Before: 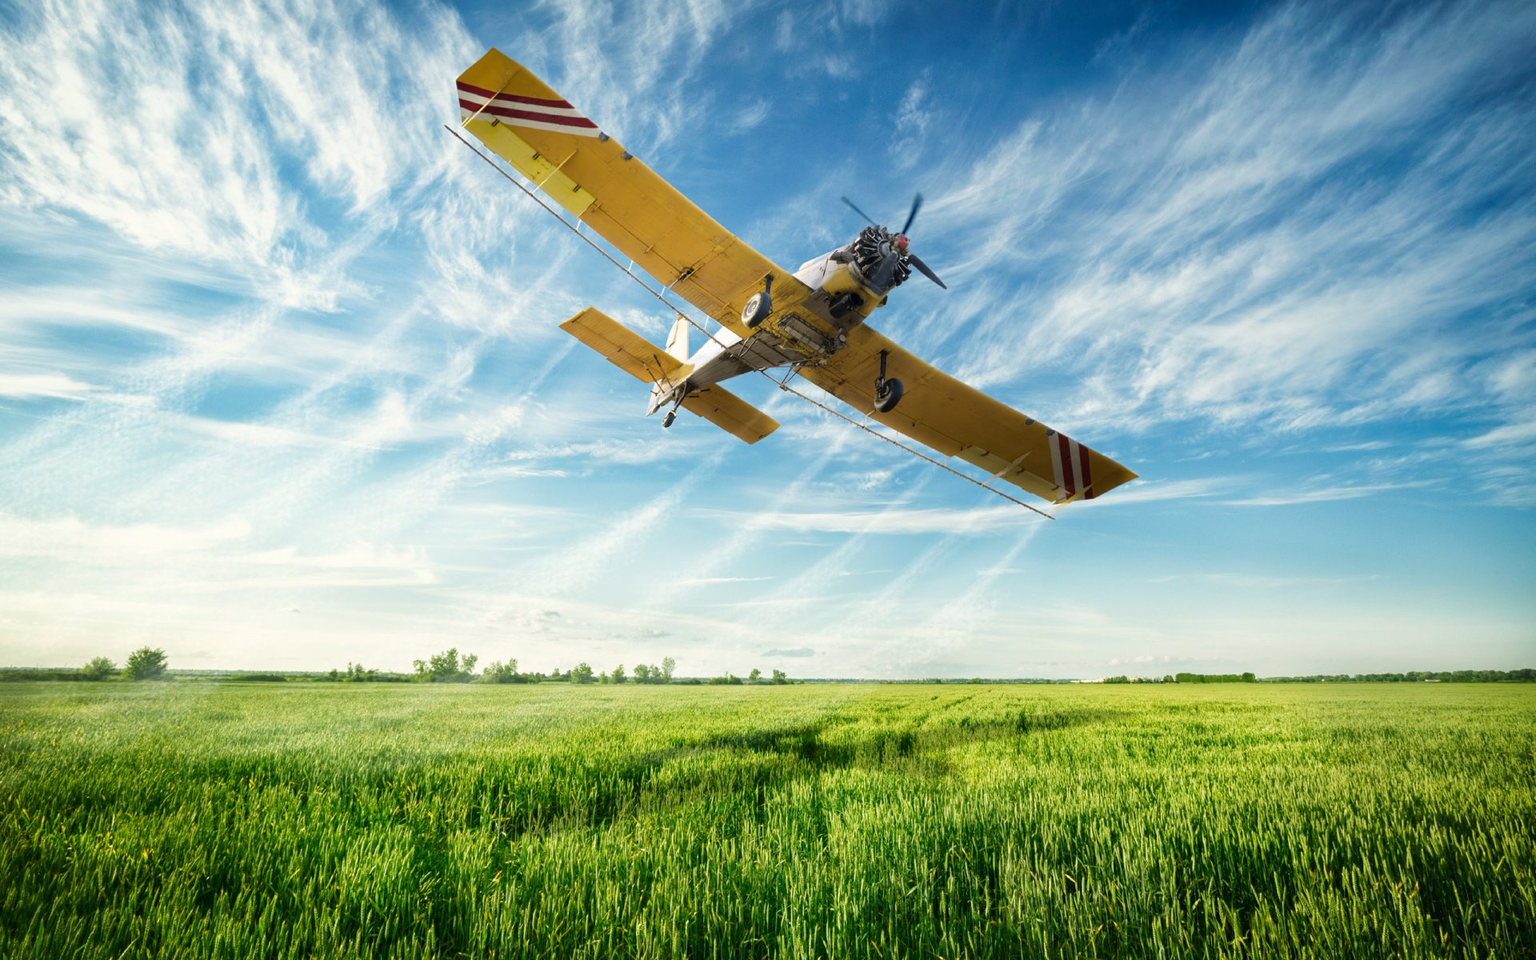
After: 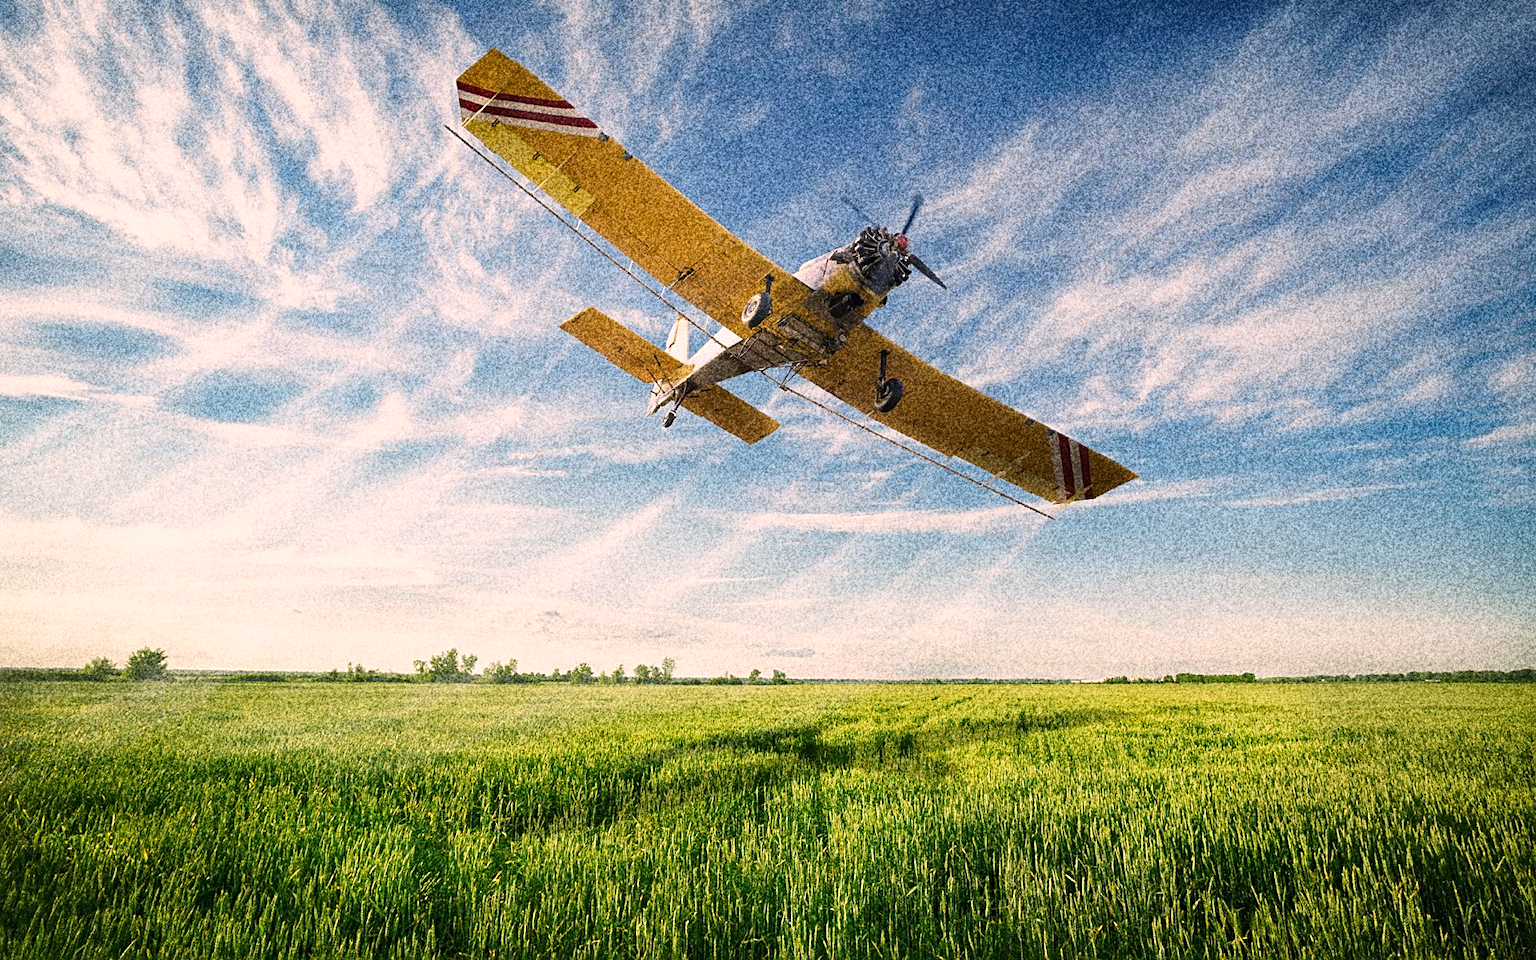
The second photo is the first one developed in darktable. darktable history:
base curve: curves: ch0 [(0, 0) (0.303, 0.277) (1, 1)]
grain: coarseness 30.02 ISO, strength 100%
color correction: highlights a* 12.23, highlights b* 5.41
sharpen: on, module defaults
